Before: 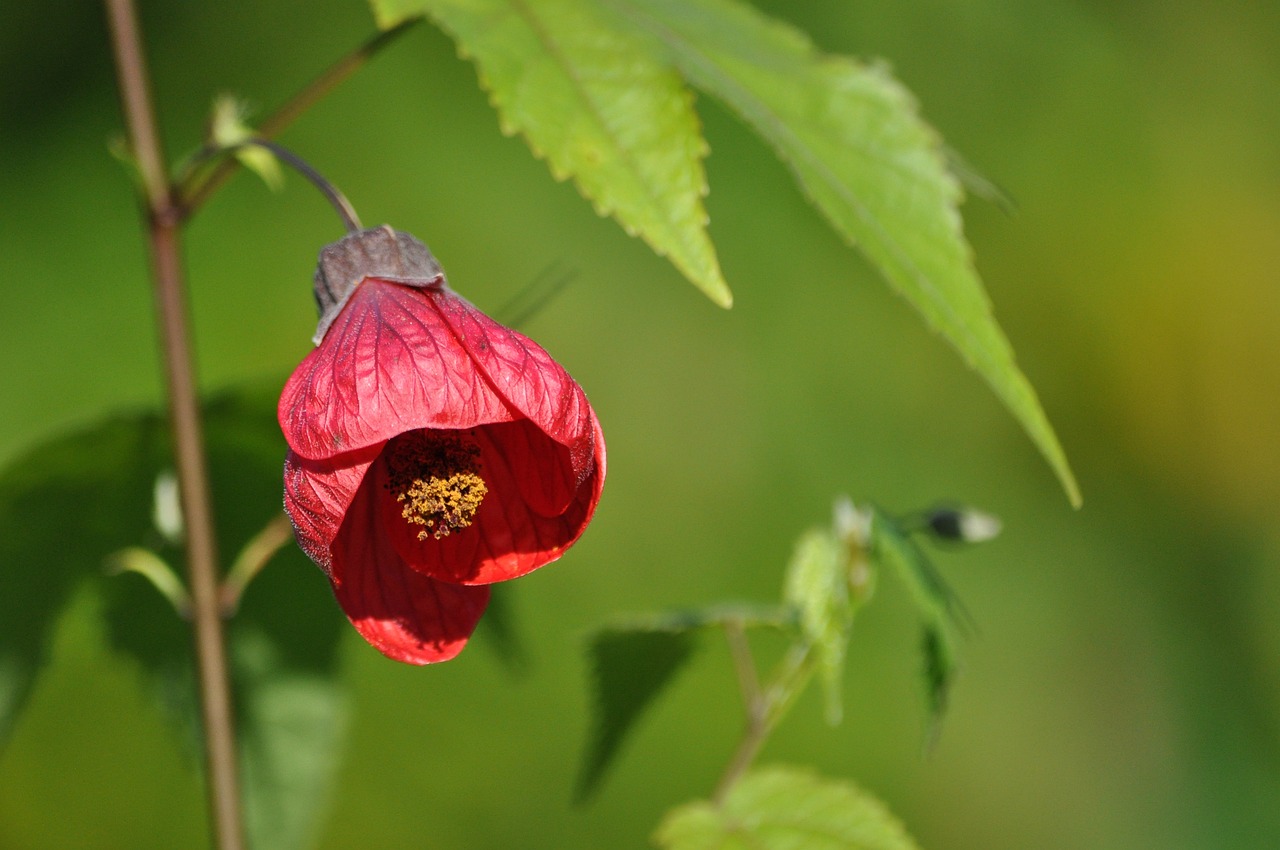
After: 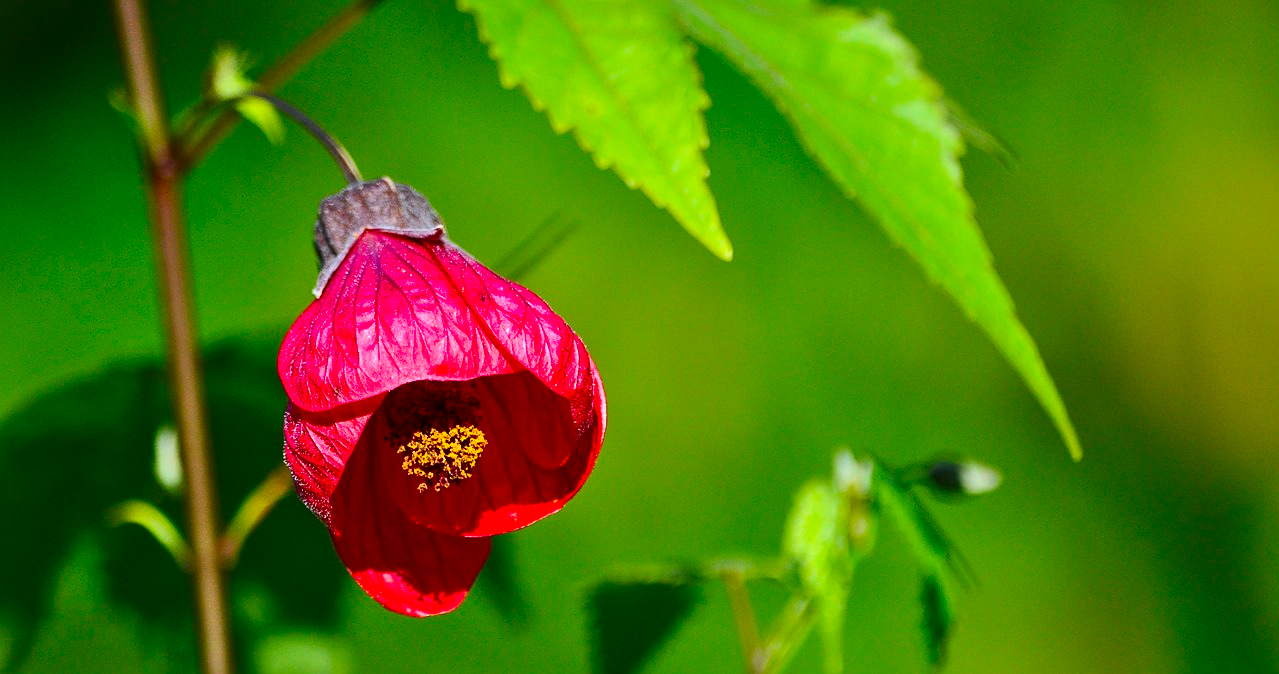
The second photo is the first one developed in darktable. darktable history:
white balance: red 0.954, blue 1.079
crop and rotate: top 5.667%, bottom 14.937%
contrast brightness saturation: contrast 0.26, brightness 0.02, saturation 0.87
sharpen: on, module defaults
shadows and highlights: shadows 4.1, highlights -17.6, soften with gaussian
